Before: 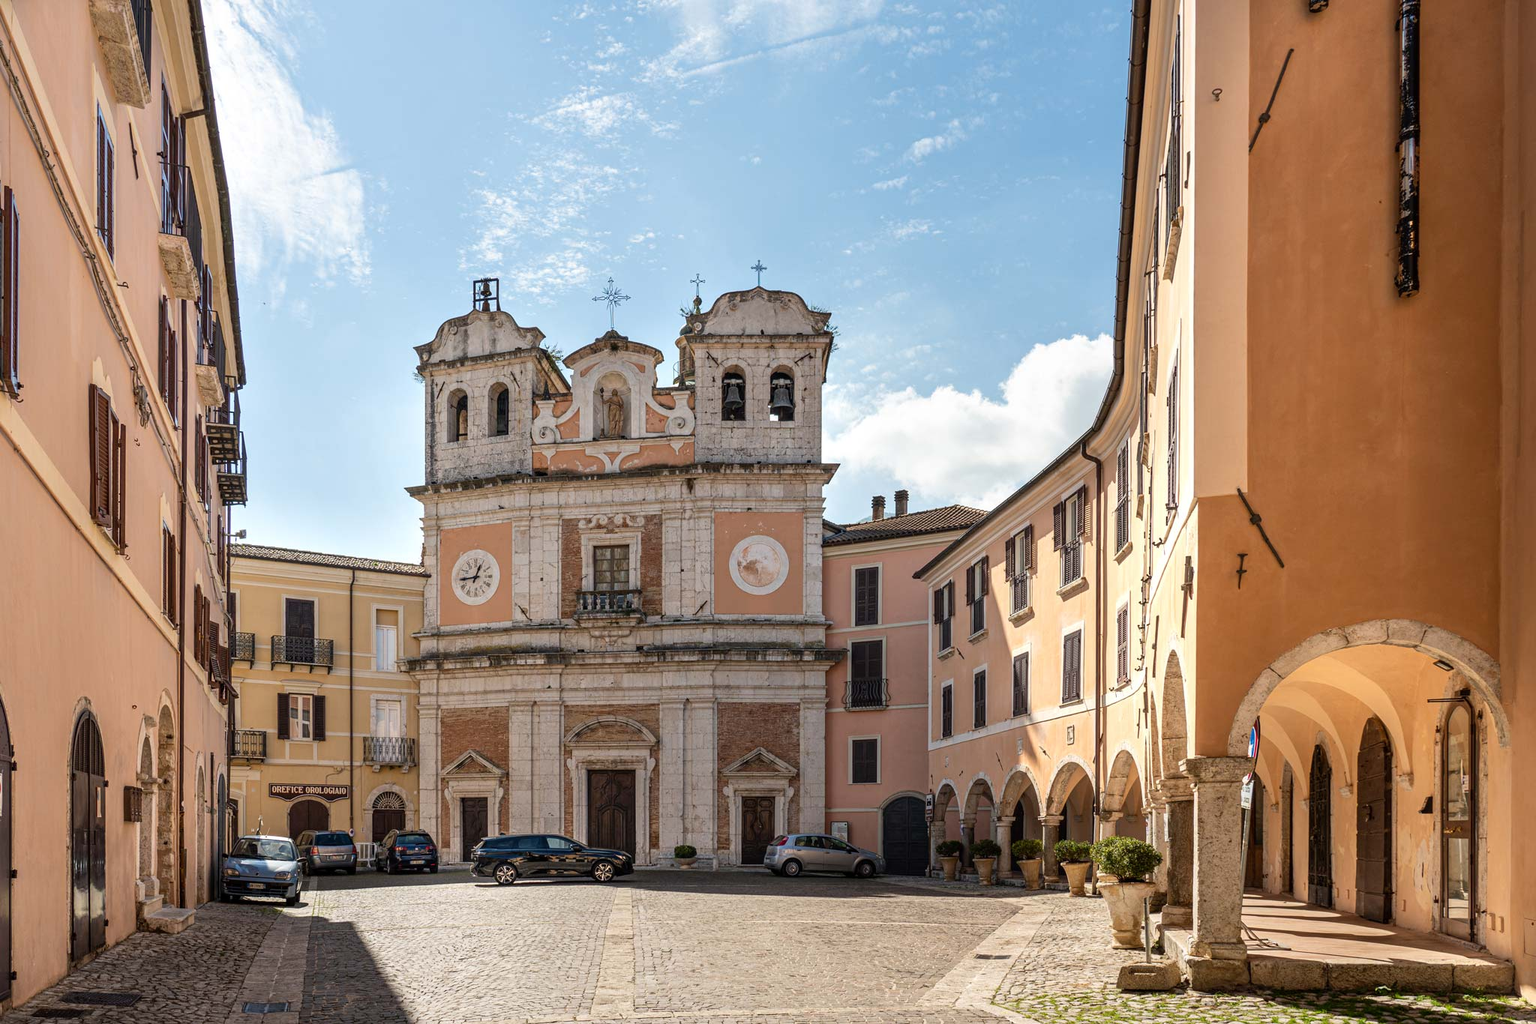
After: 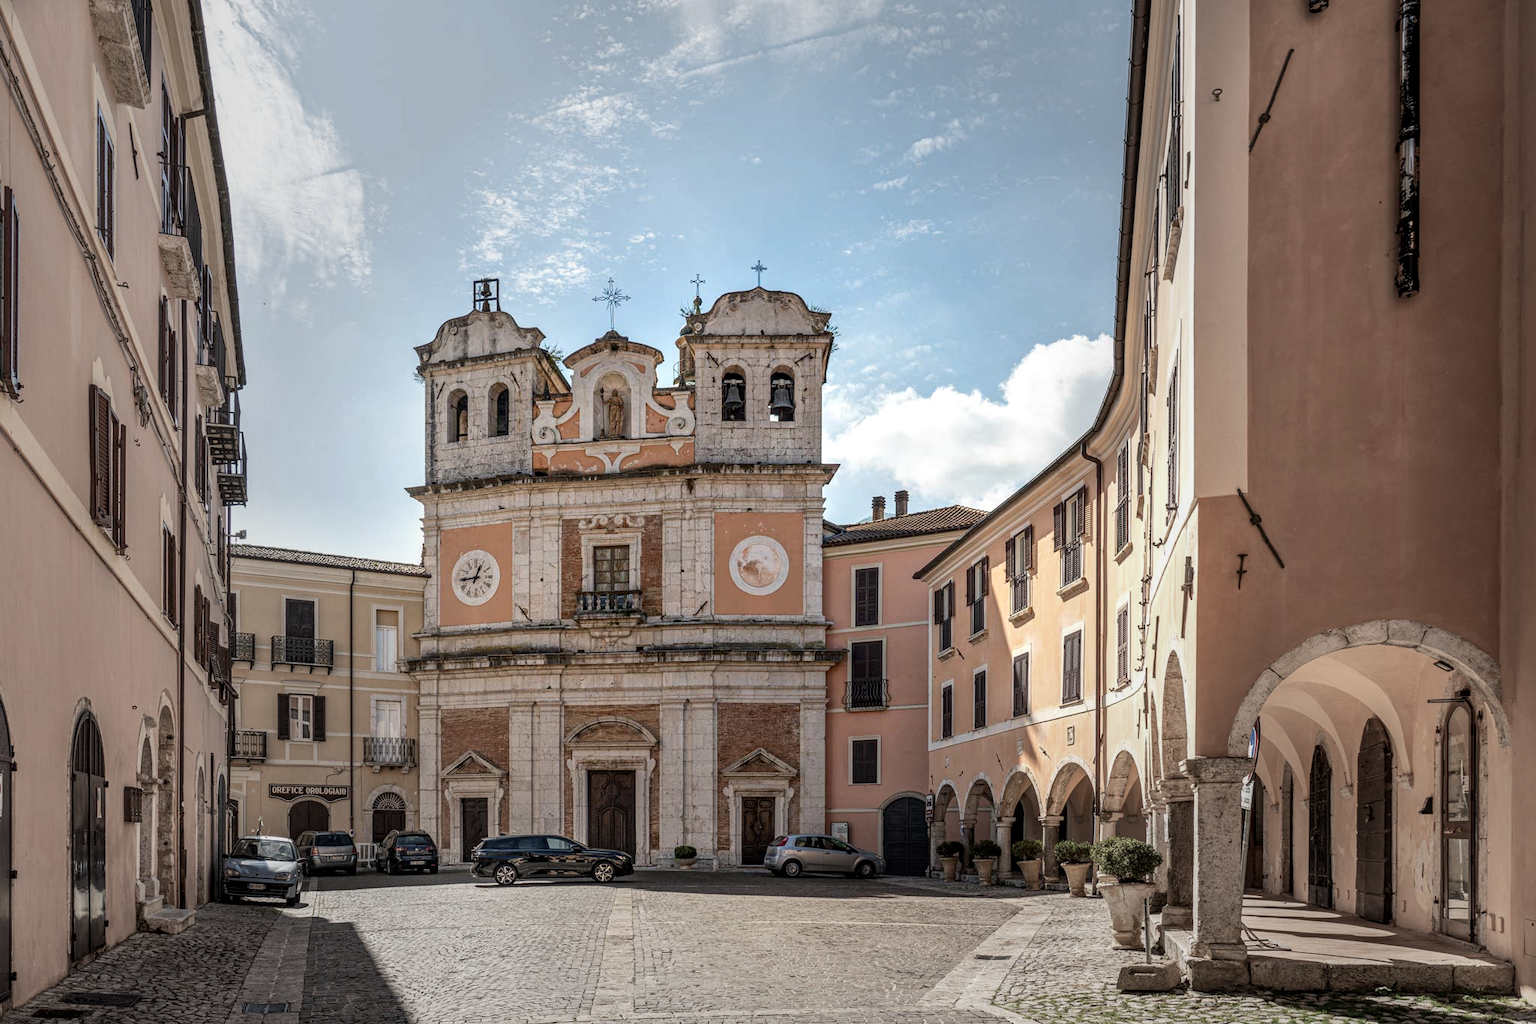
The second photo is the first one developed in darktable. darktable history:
vignetting: fall-off start 31.3%, fall-off radius 34.51%, brightness -0.278
local contrast: on, module defaults
